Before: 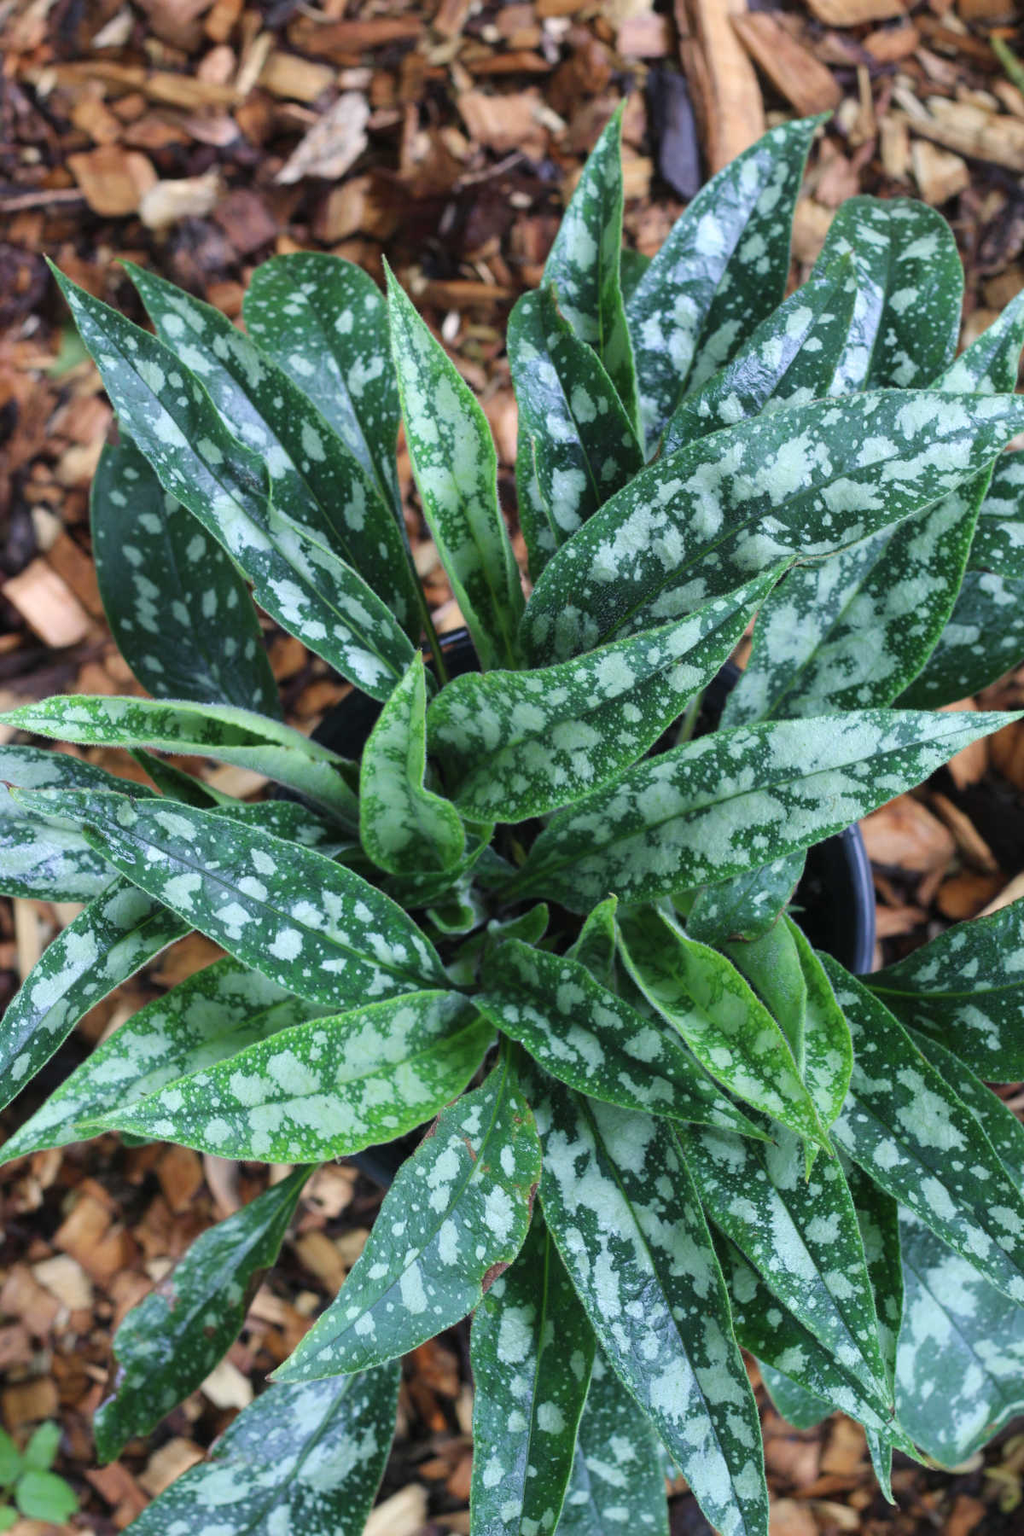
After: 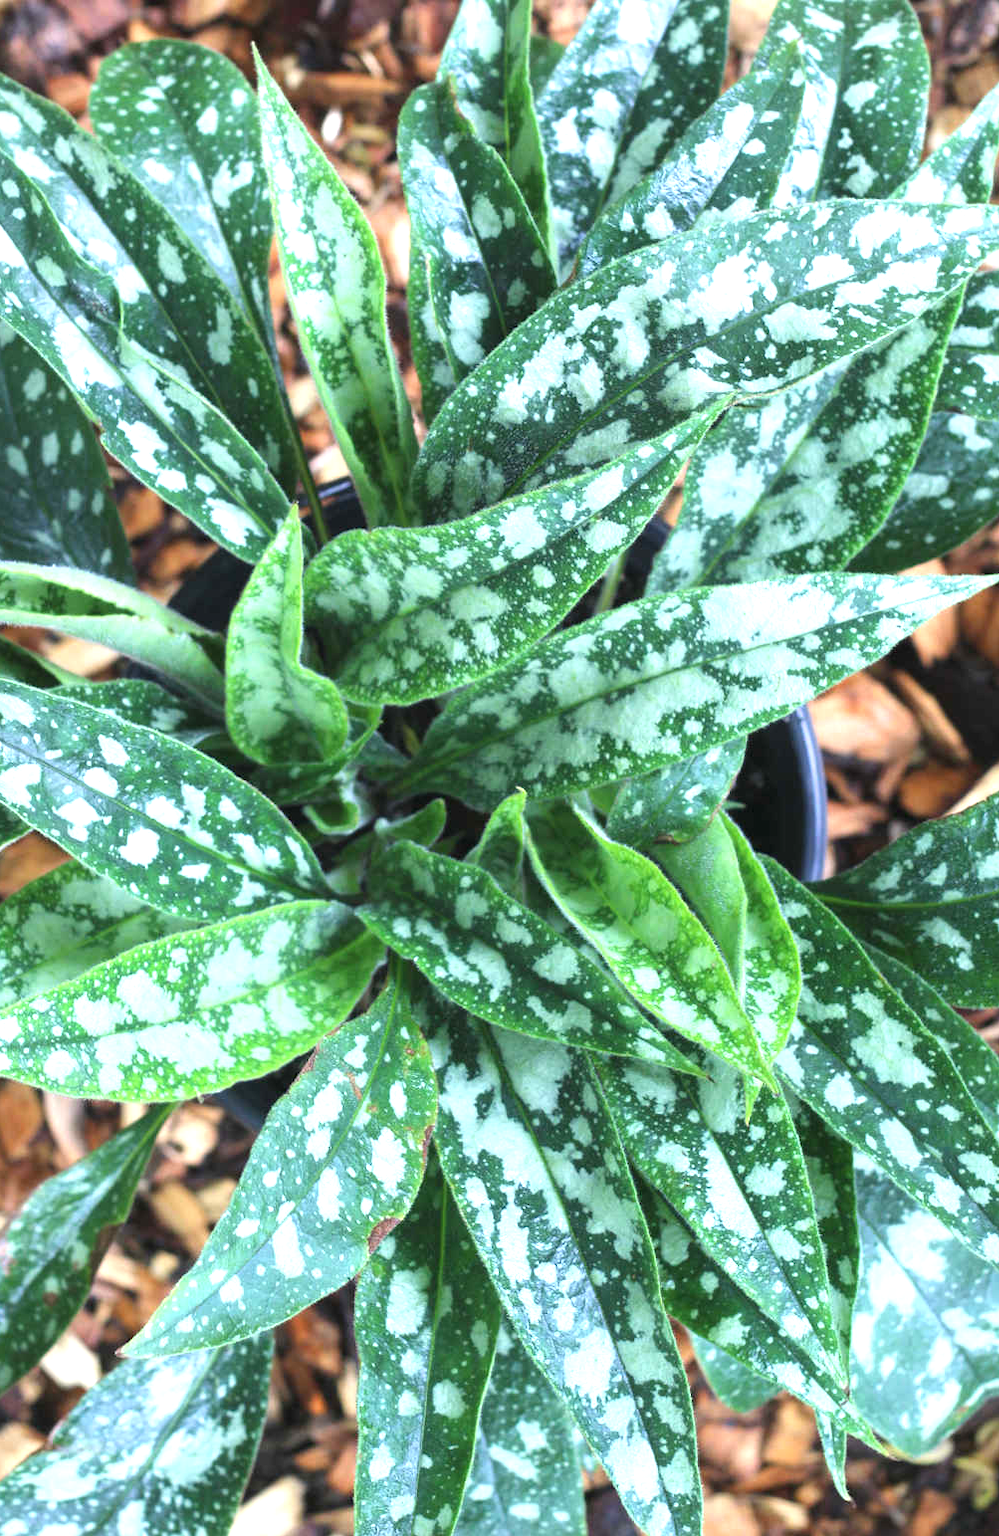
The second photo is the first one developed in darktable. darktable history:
crop: left 16.315%, top 14.246%
levels: levels [0, 0.492, 0.984]
exposure: black level correction 0, exposure 1.1 EV, compensate exposure bias true, compensate highlight preservation false
